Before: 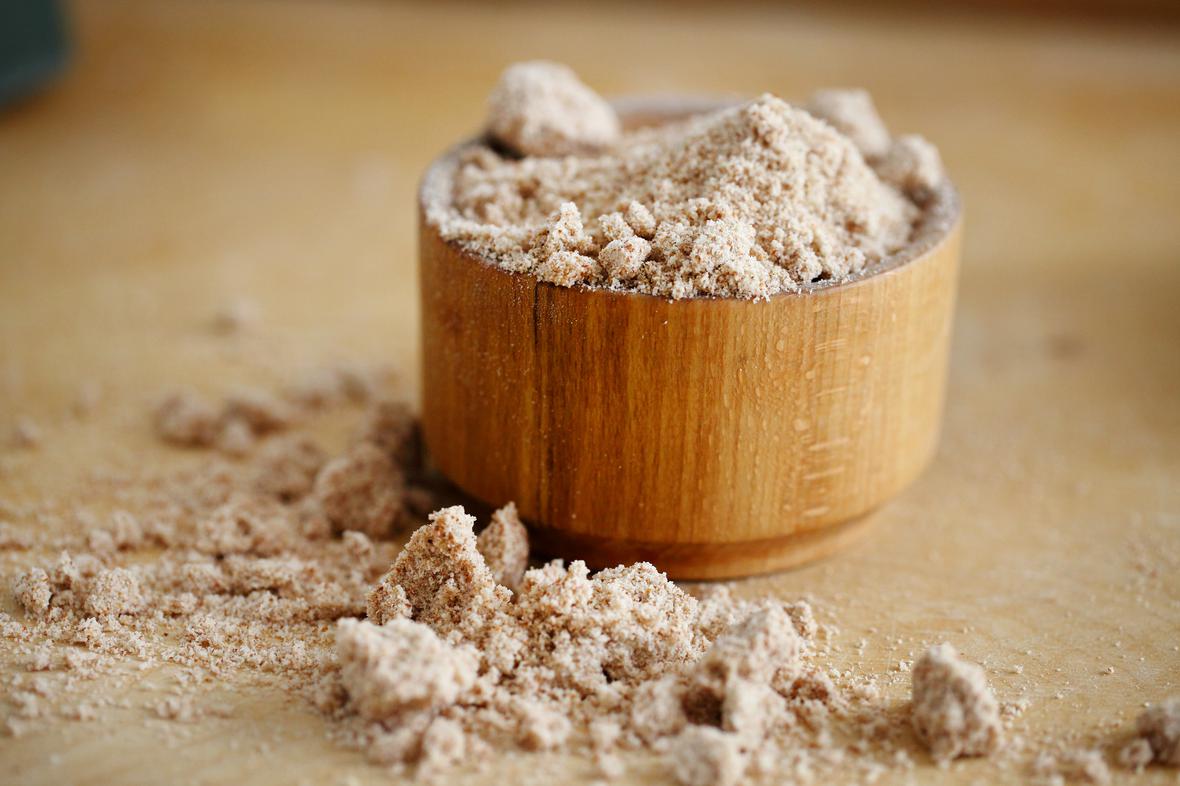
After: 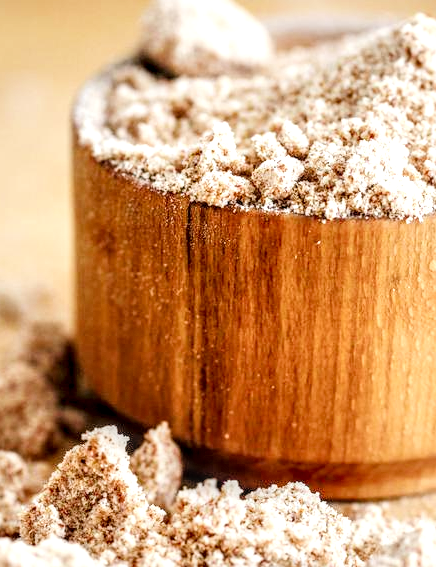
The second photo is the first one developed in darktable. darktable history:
crop and rotate: left 29.485%, top 10.211%, right 33.563%, bottom 17.525%
local contrast: highlights 0%, shadows 1%, detail 181%
levels: black 8.54%, levels [0, 0.476, 0.951]
filmic rgb: black relative exposure -7.65 EV, white relative exposure 4.56 EV, hardness 3.61
exposure: black level correction 0, exposure 1.199 EV, compensate highlight preservation false
